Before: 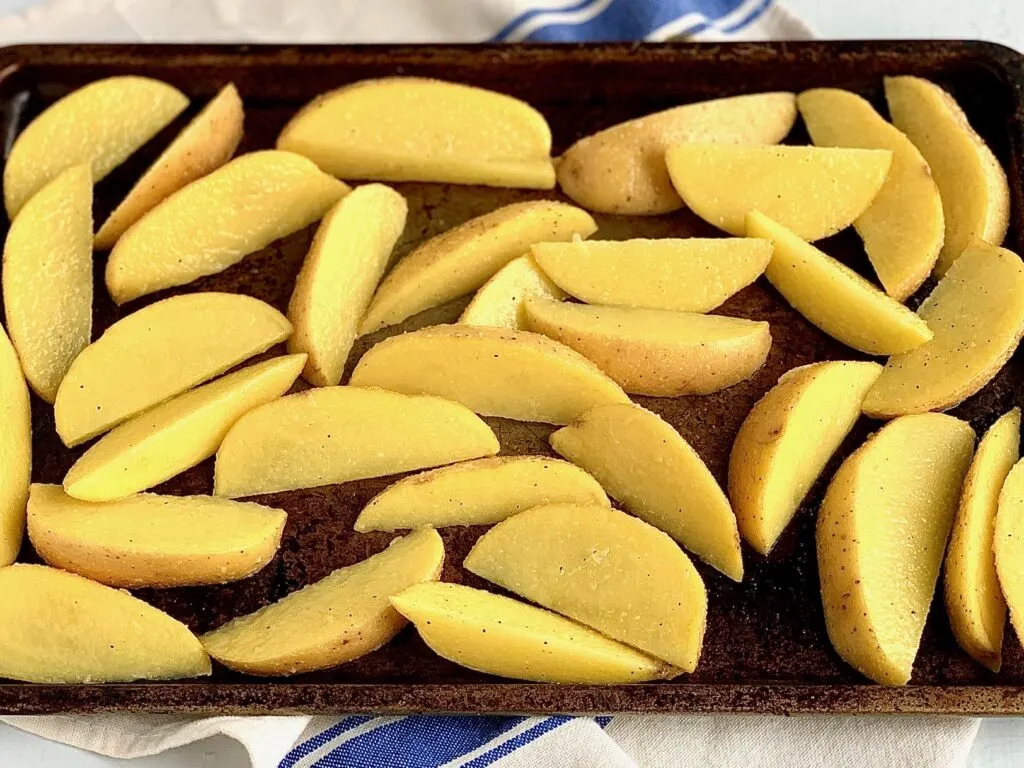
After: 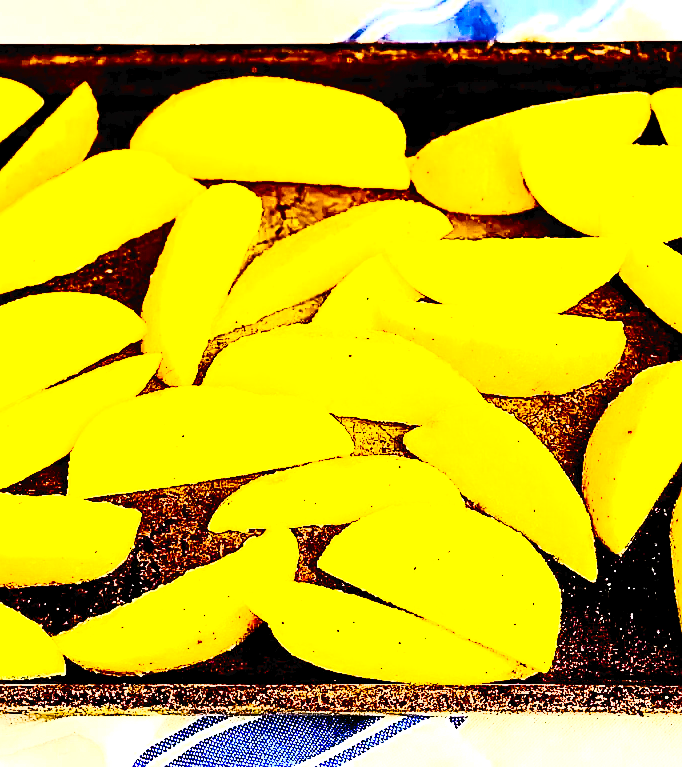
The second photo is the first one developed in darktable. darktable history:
crop and rotate: left 14.292%, right 19.041%
sharpen: on, module defaults
color balance rgb: linear chroma grading › global chroma 16.62%, perceptual saturation grading › highlights -8.63%, perceptual saturation grading › mid-tones 18.66%, perceptual saturation grading › shadows 28.49%, perceptual brilliance grading › highlights 14.22%, perceptual brilliance grading › shadows -18.96%, global vibrance 27.71%
exposure: black level correction 0.005, exposure 2.084 EV, compensate highlight preservation false
tone curve: curves: ch0 [(0, 0) (0.003, 0.02) (0.011, 0.021) (0.025, 0.022) (0.044, 0.023) (0.069, 0.026) (0.1, 0.04) (0.136, 0.06) (0.177, 0.092) (0.224, 0.127) (0.277, 0.176) (0.335, 0.258) (0.399, 0.349) (0.468, 0.444) (0.543, 0.546) (0.623, 0.649) (0.709, 0.754) (0.801, 0.842) (0.898, 0.922) (1, 1)], preserve colors none
contrast brightness saturation: contrast 0.62, brightness 0.34, saturation 0.14
